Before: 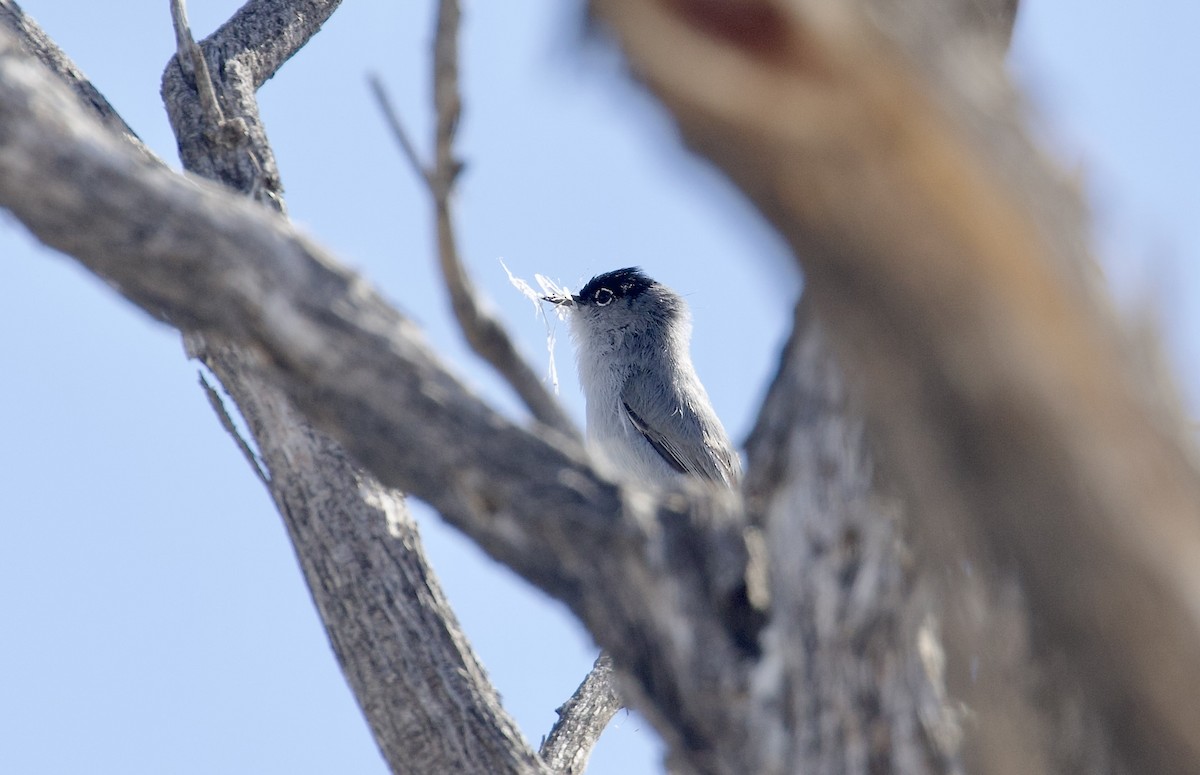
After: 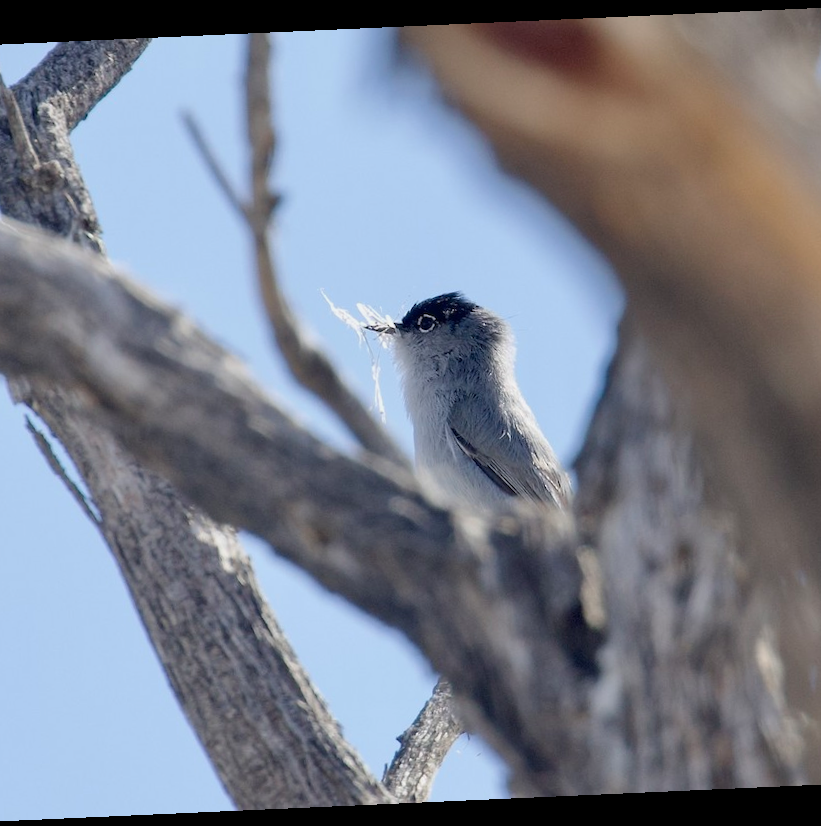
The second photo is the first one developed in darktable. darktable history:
rotate and perspective: rotation -2.56°, automatic cropping off
crop and rotate: left 15.546%, right 17.787%
exposure: exposure -0.157 EV, compensate highlight preservation false
